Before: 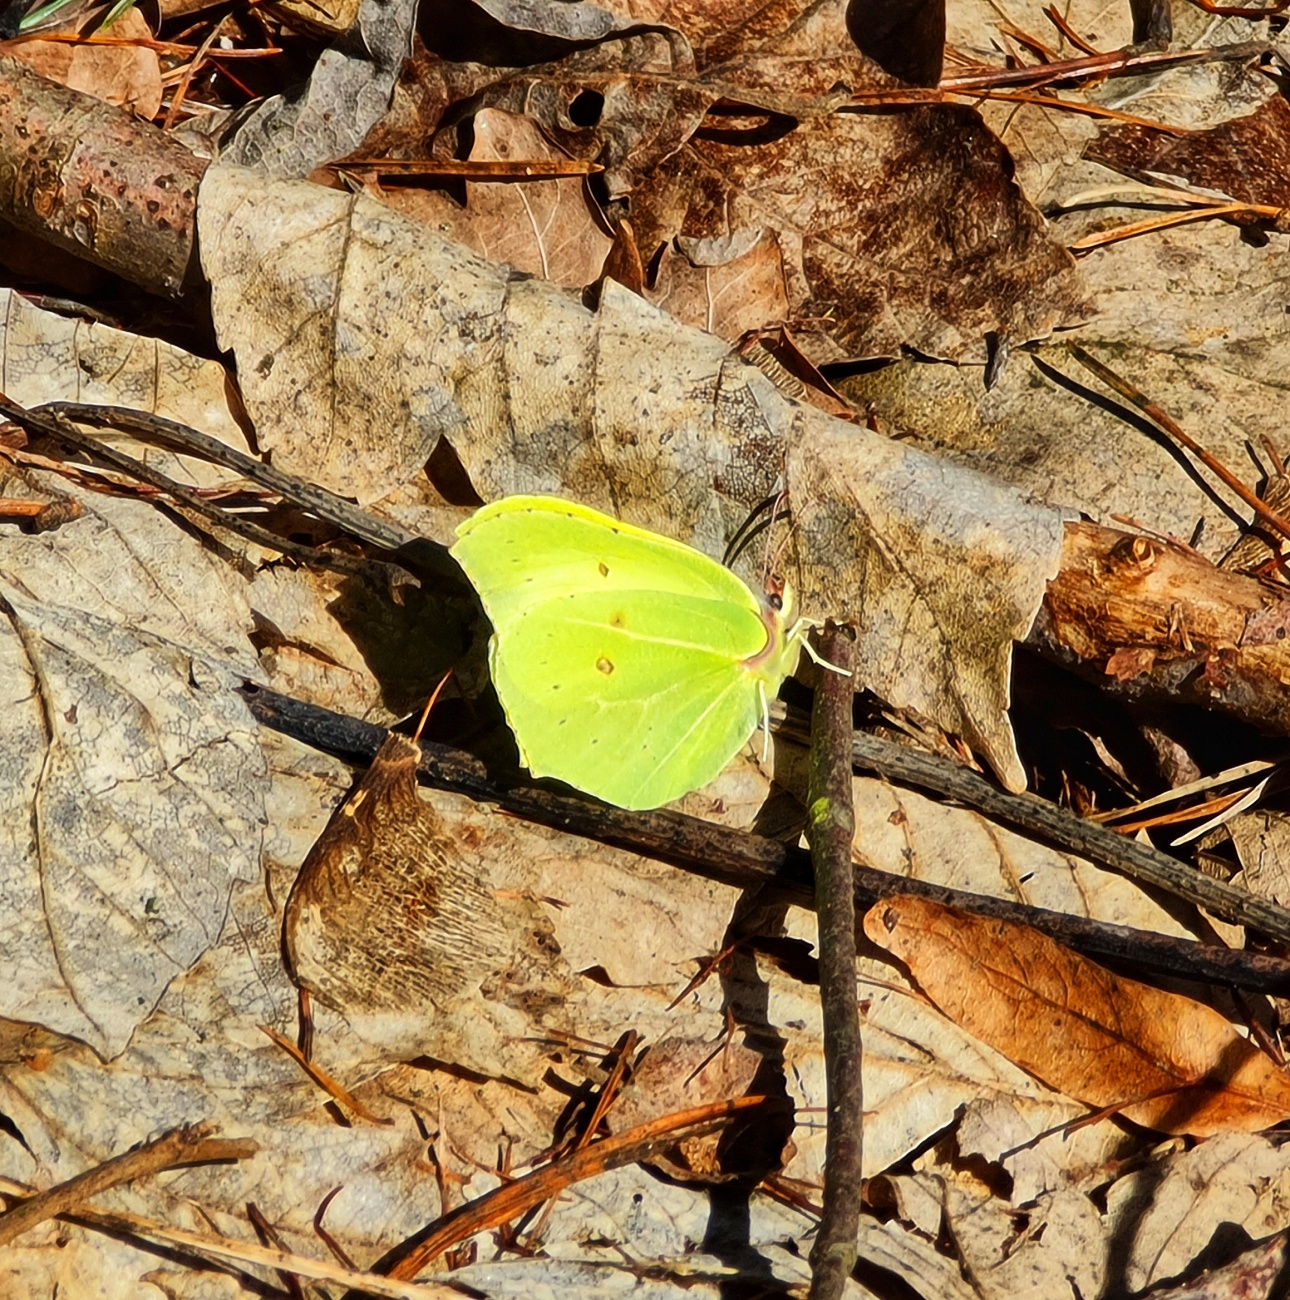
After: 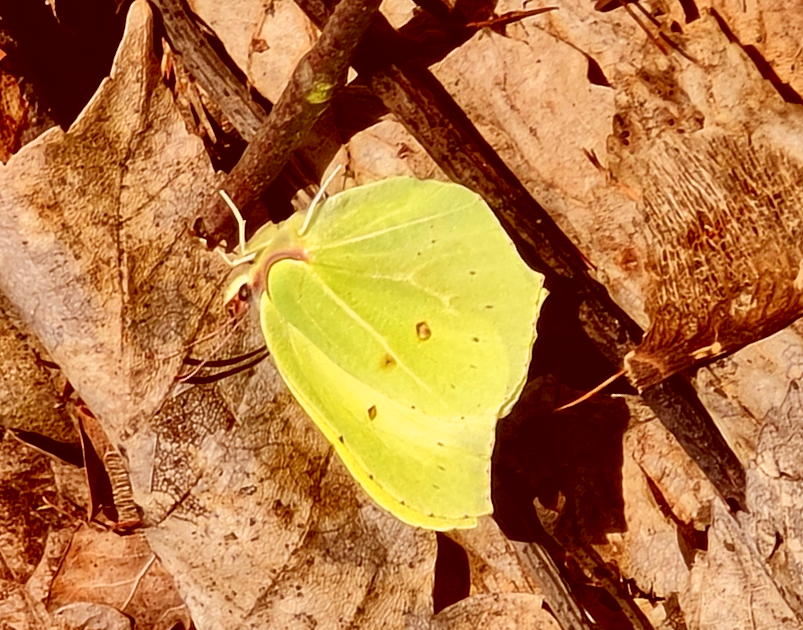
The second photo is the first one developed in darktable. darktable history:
shadows and highlights: shadows 30.64, highlights -62.86, soften with gaussian
color correction: highlights a* 9.57, highlights b* 8.9, shadows a* 39.98, shadows b* 39.75, saturation 0.779
crop and rotate: angle 147.26°, left 9.122%, top 15.644%, right 4.536%, bottom 17.146%
